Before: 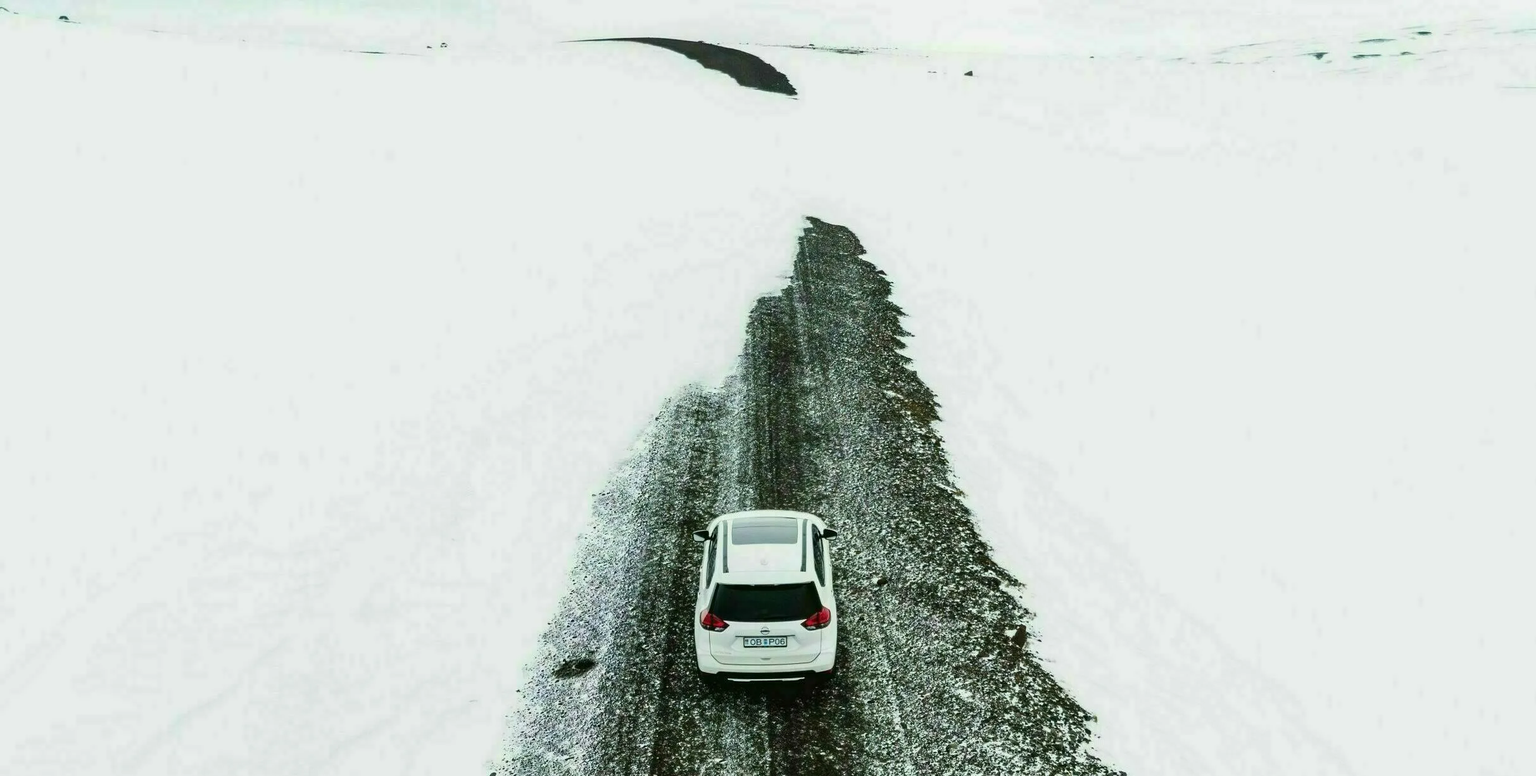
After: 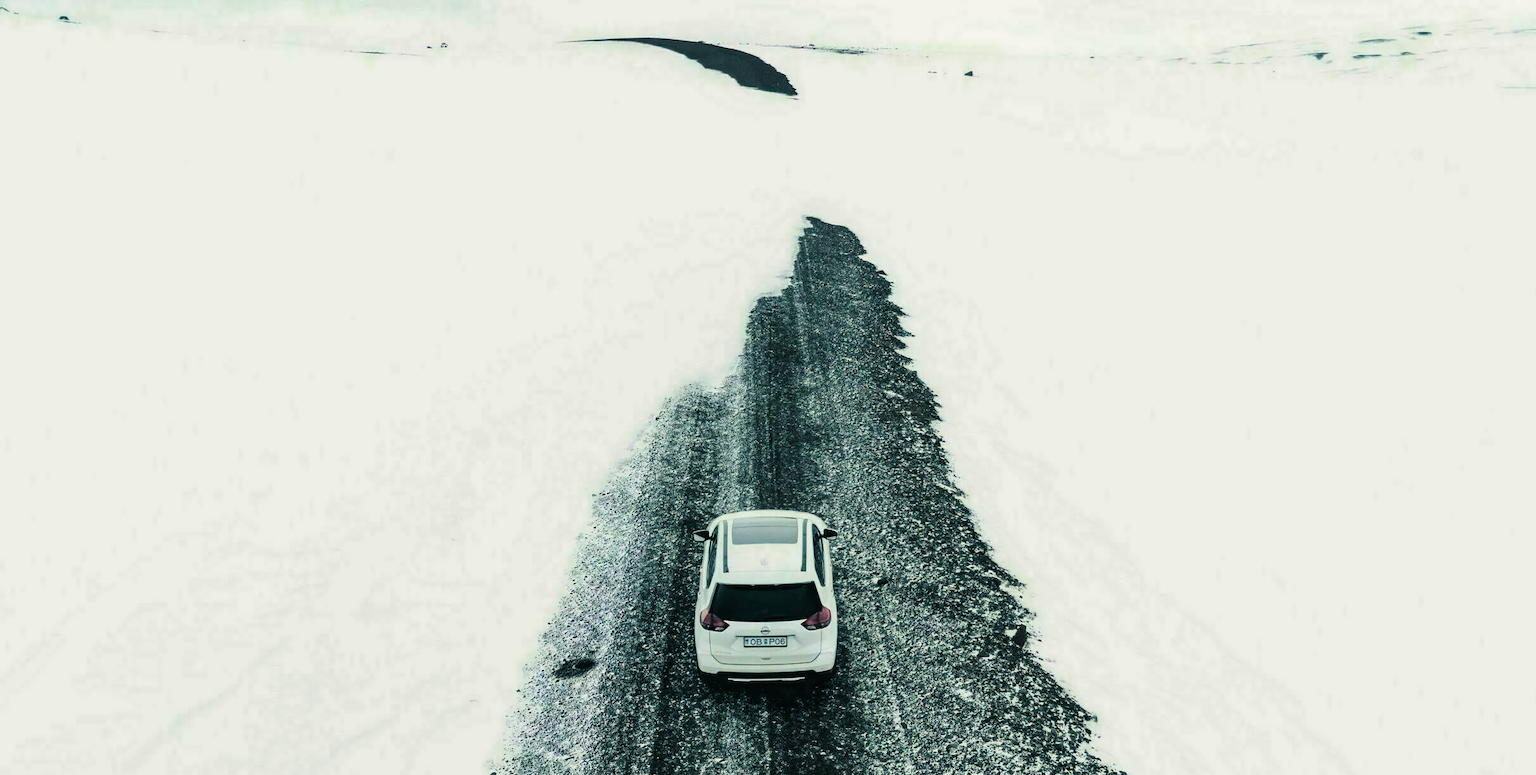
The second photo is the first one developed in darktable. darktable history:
color zones: curves: ch0 [(0.203, 0.433) (0.607, 0.517) (0.697, 0.696) (0.705, 0.897)]
split-toning: shadows › hue 205.2°, shadows › saturation 0.43, highlights › hue 54°, highlights › saturation 0.54
